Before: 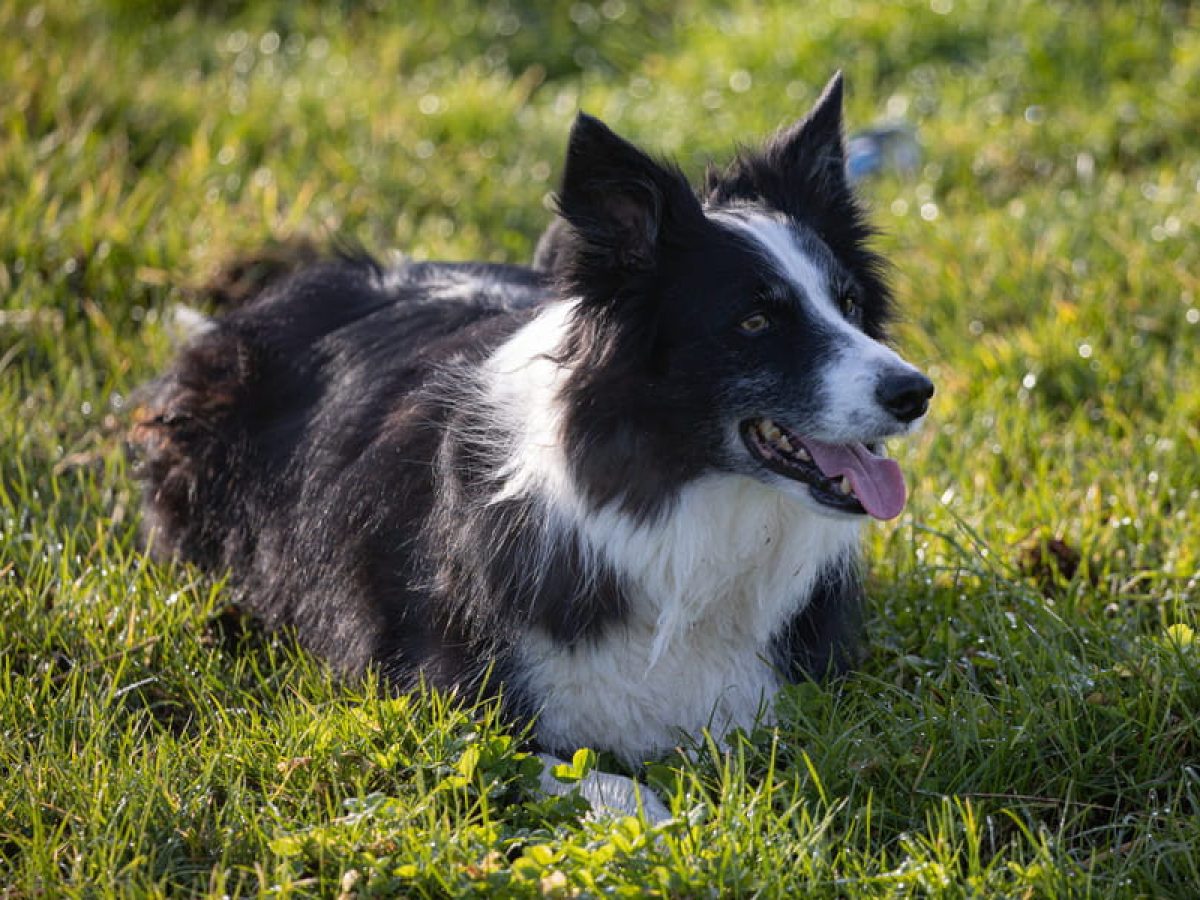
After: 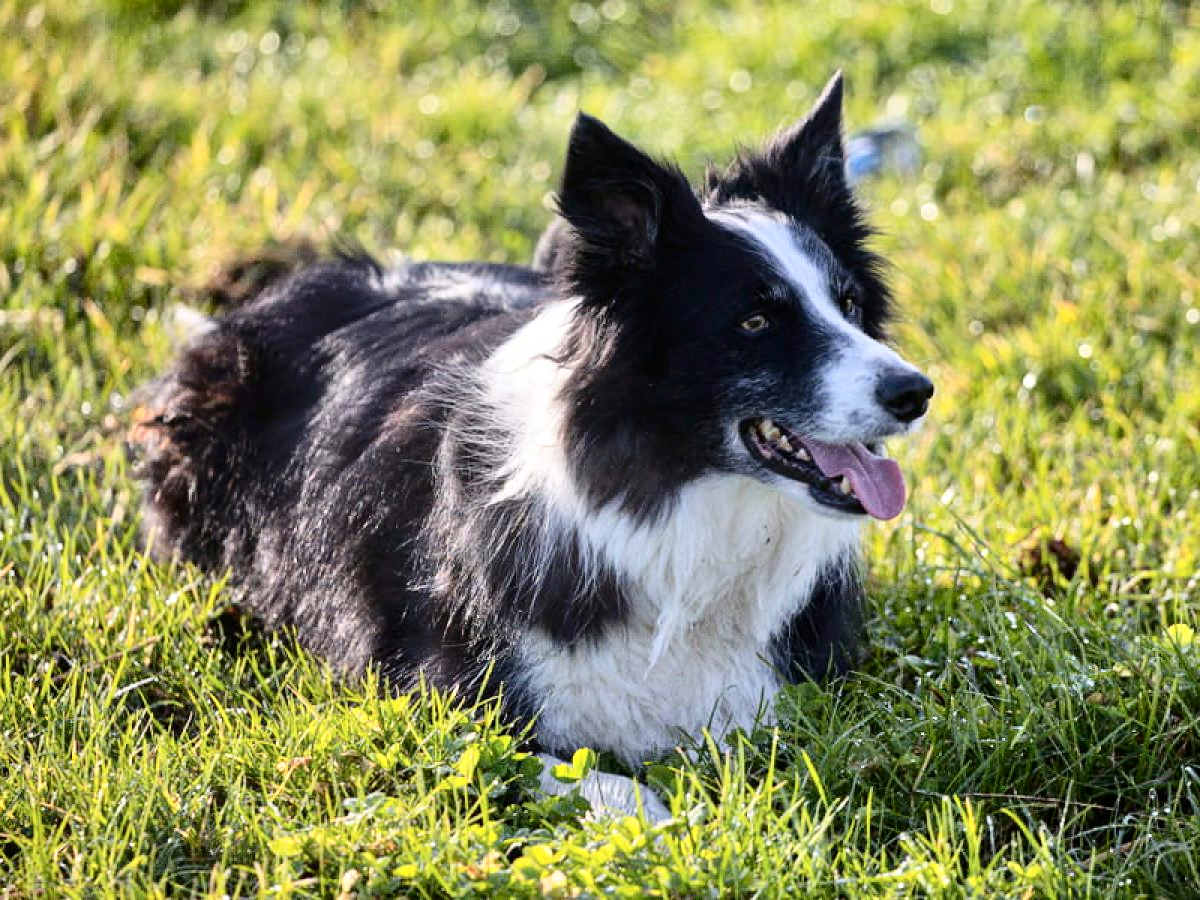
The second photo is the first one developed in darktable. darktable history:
tone equalizer: -7 EV 0.15 EV, -6 EV 0.6 EV, -5 EV 1.15 EV, -4 EV 1.33 EV, -3 EV 1.15 EV, -2 EV 0.6 EV, -1 EV 0.15 EV, mask exposure compensation -0.5 EV
contrast brightness saturation: contrast 0.28
